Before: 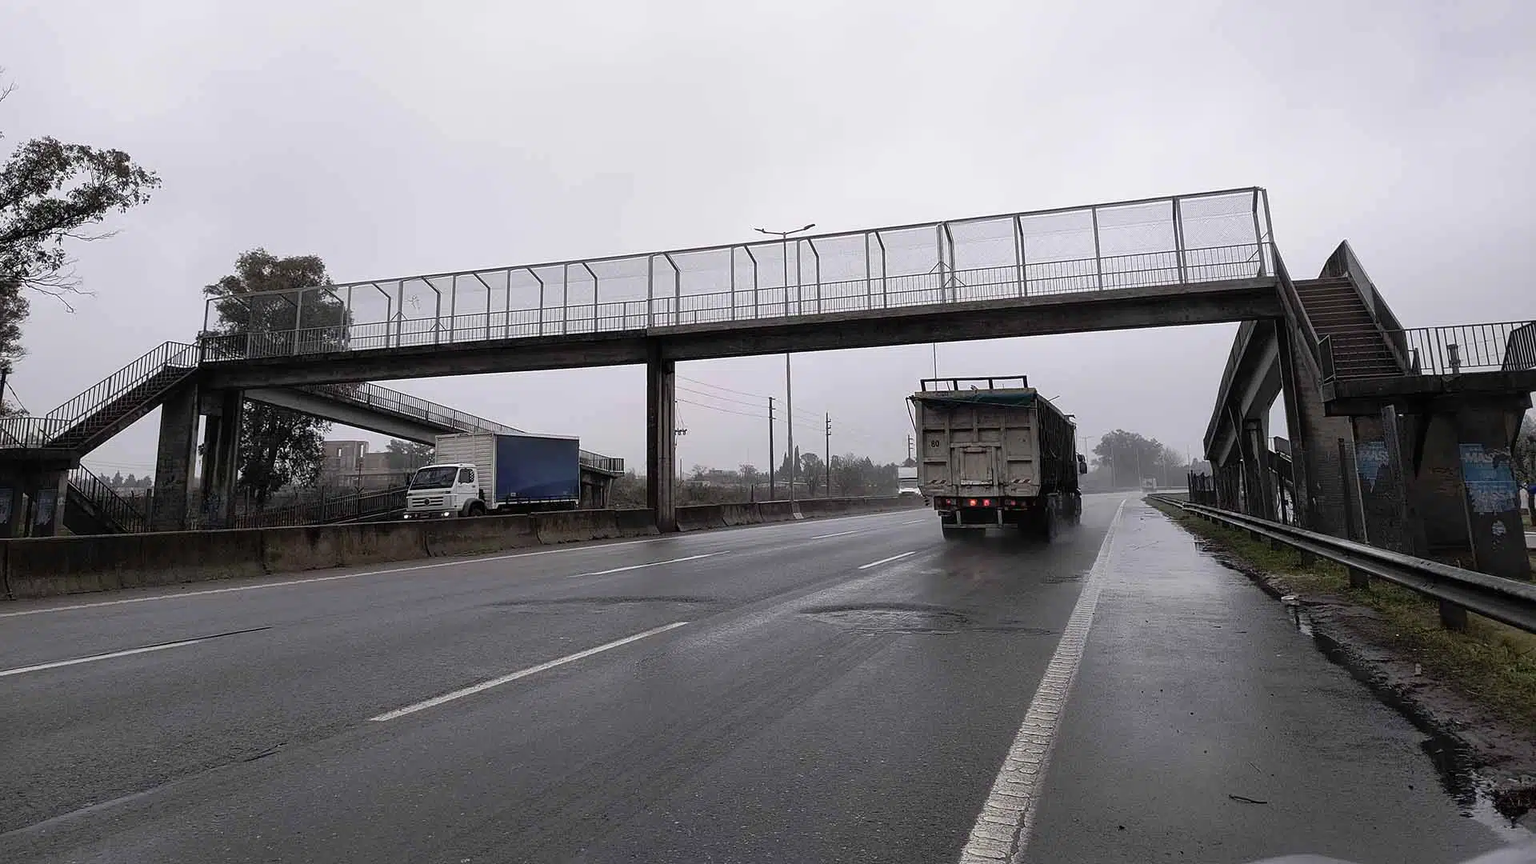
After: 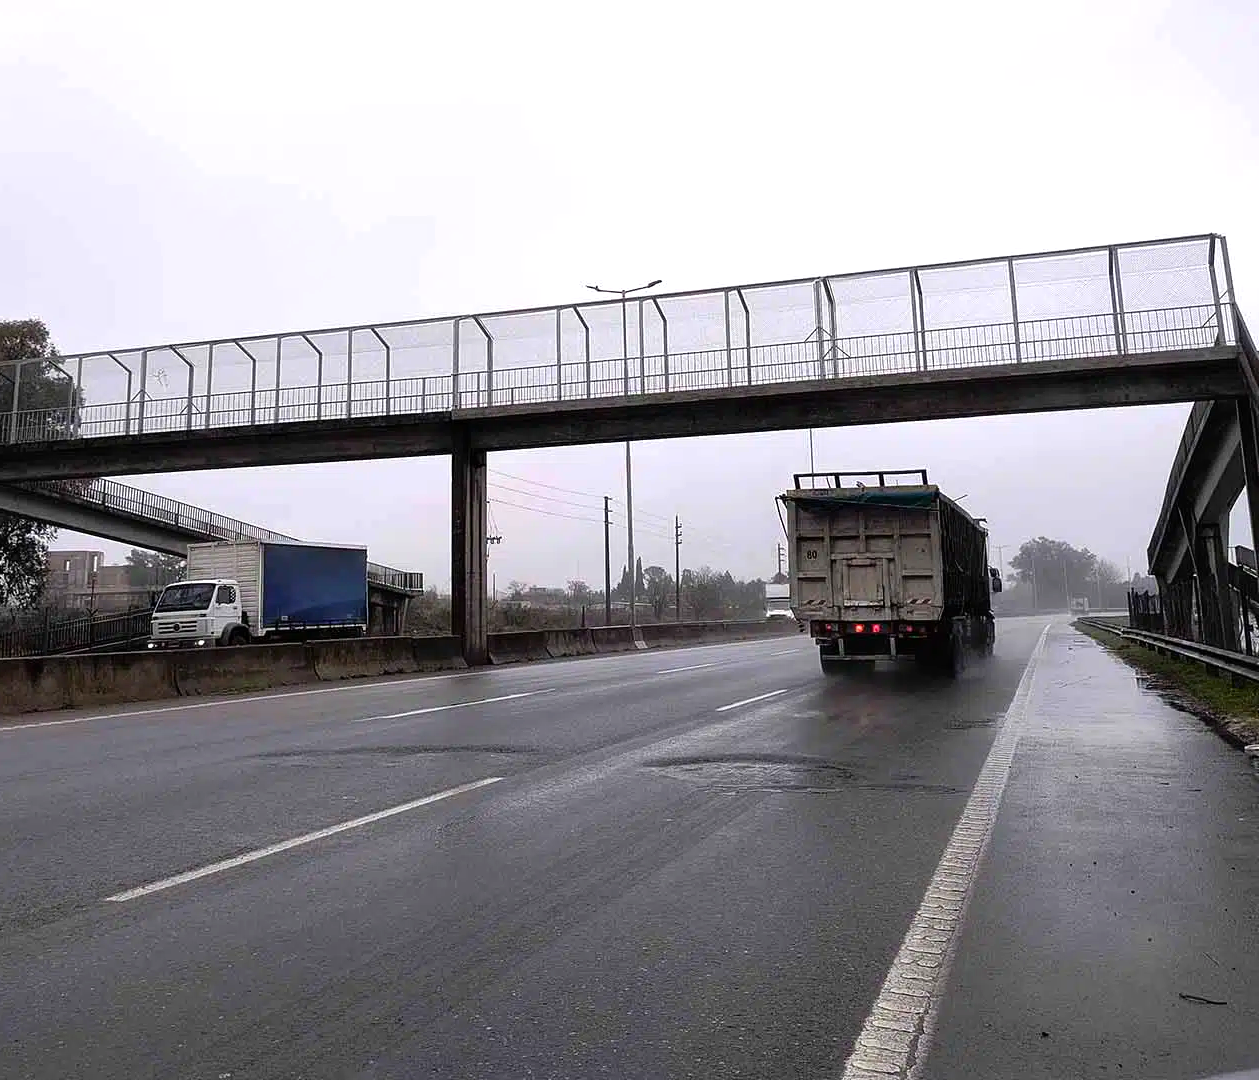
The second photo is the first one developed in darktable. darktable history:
tone equalizer: -8 EV -0.397 EV, -7 EV -0.379 EV, -6 EV -0.3 EV, -5 EV -0.229 EV, -3 EV 0.245 EV, -2 EV 0.336 EV, -1 EV 0.378 EV, +0 EV 0.399 EV
crop and rotate: left 18.607%, right 15.815%
contrast brightness saturation: brightness -0.027, saturation 0.368
